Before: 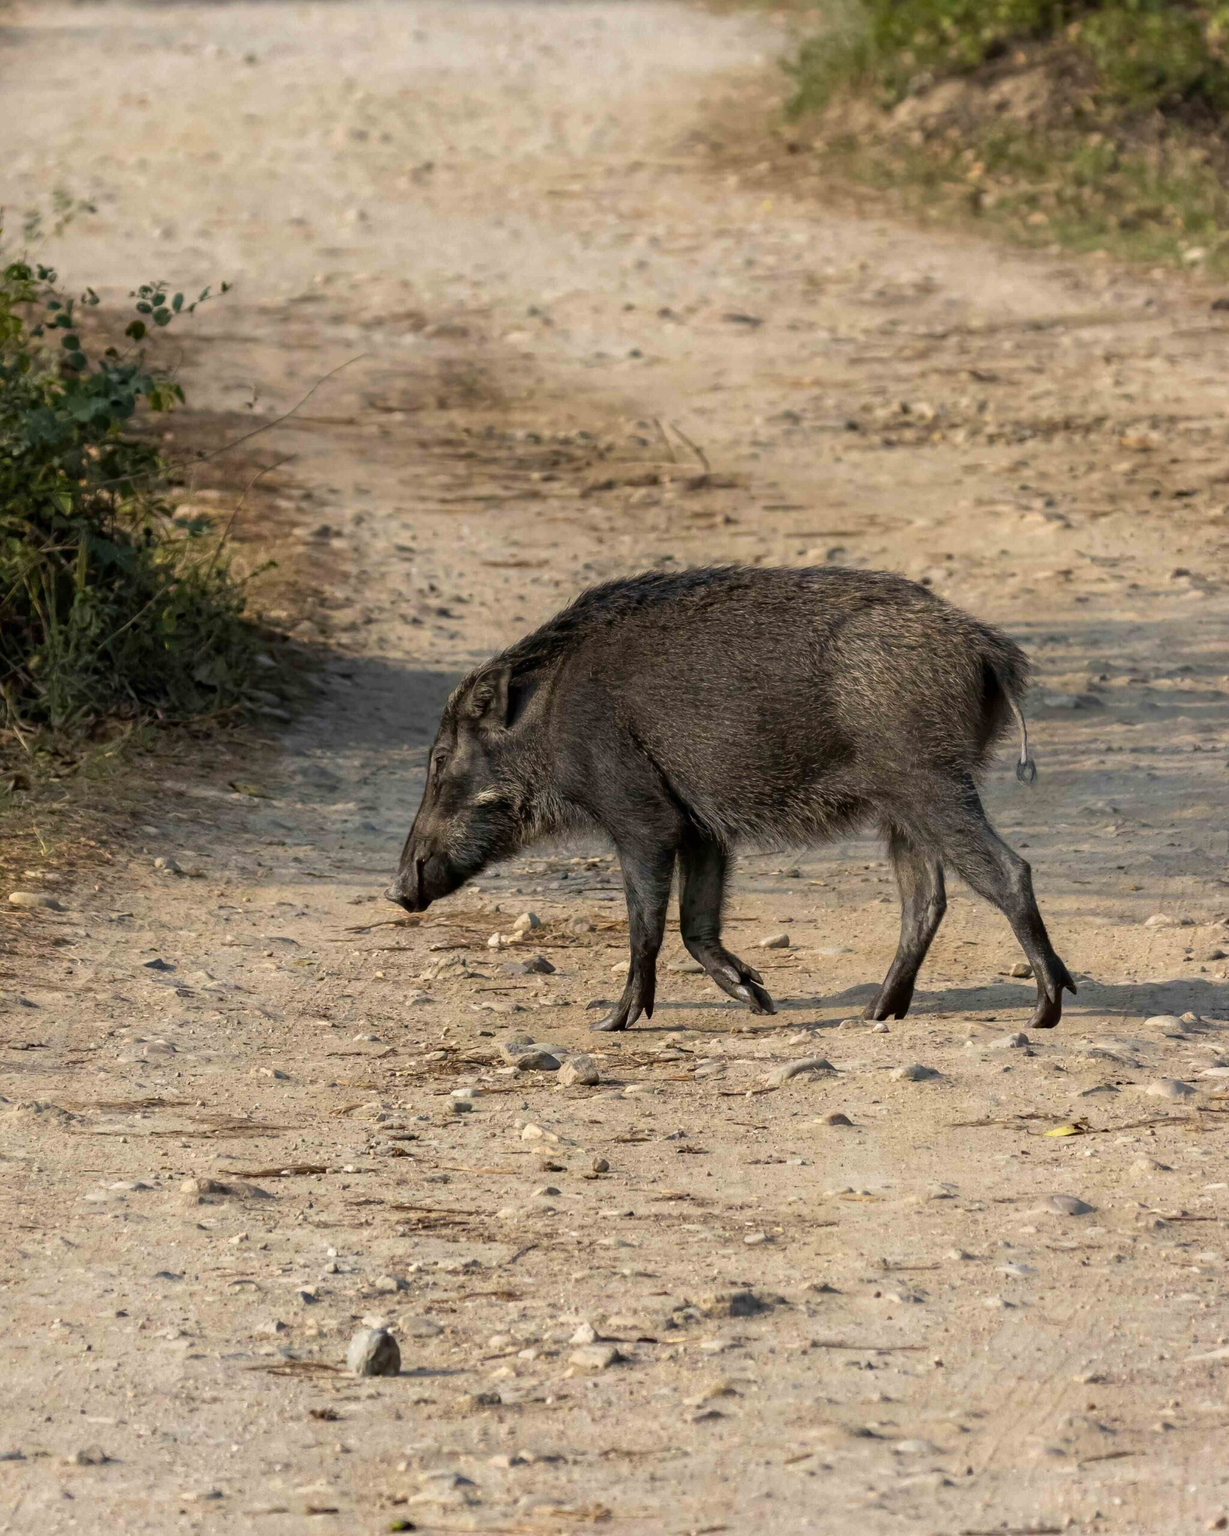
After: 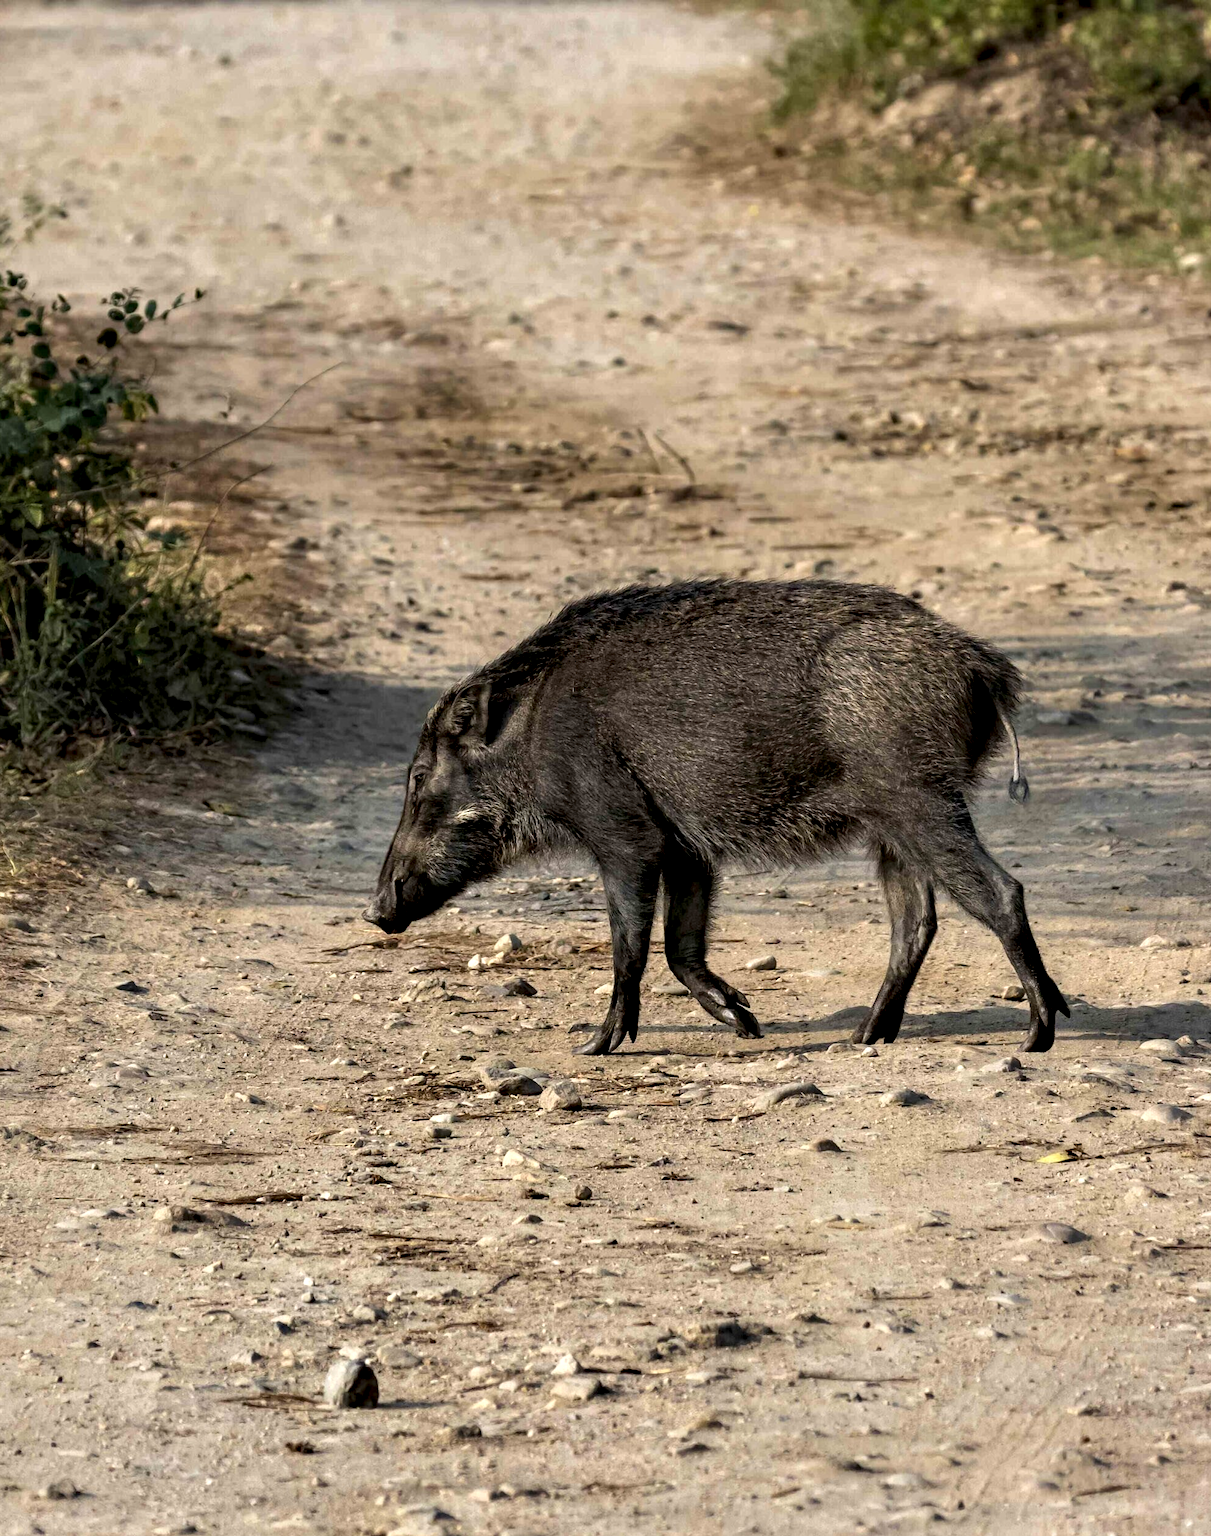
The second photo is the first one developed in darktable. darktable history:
contrast equalizer: y [[0.601, 0.6, 0.598, 0.598, 0.6, 0.601], [0.5 ×6], [0.5 ×6], [0 ×6], [0 ×6]]
crop and rotate: left 2.536%, right 1.107%, bottom 2.246%
